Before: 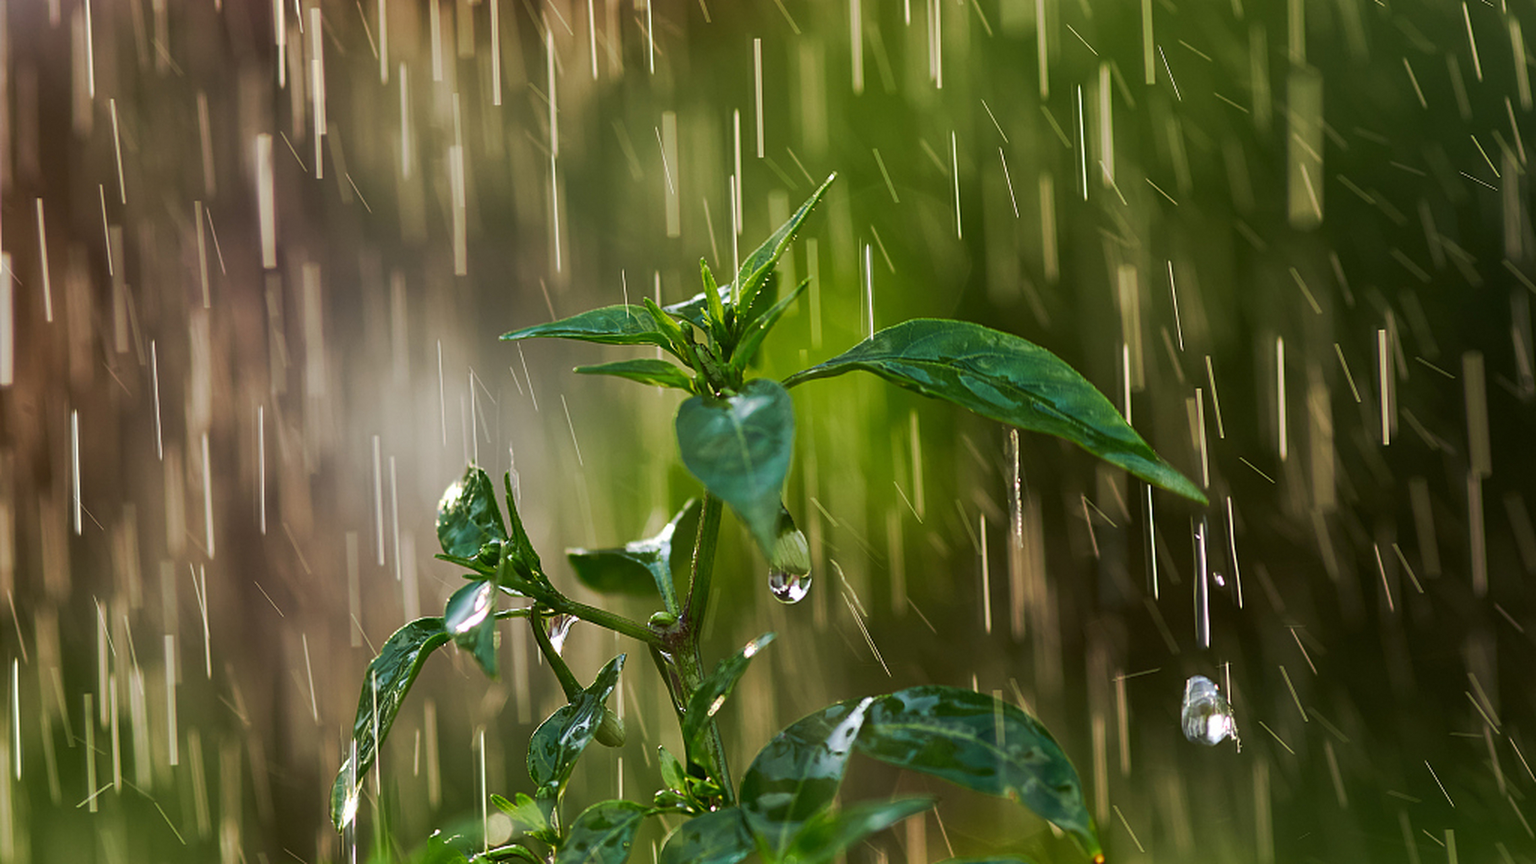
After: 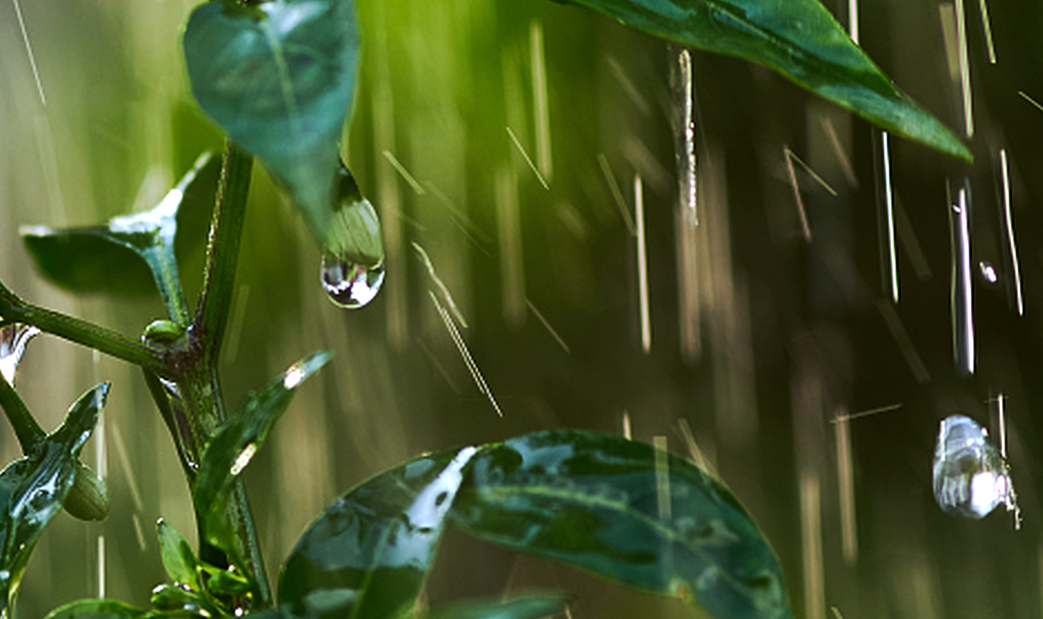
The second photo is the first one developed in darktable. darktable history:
crop: left 35.976%, top 45.819%, right 18.162%, bottom 5.807%
tone equalizer: -8 EV -0.417 EV, -7 EV -0.389 EV, -6 EV -0.333 EV, -5 EV -0.222 EV, -3 EV 0.222 EV, -2 EV 0.333 EV, -1 EV 0.389 EV, +0 EV 0.417 EV, edges refinement/feathering 500, mask exposure compensation -1.57 EV, preserve details no
white balance: red 0.931, blue 1.11
